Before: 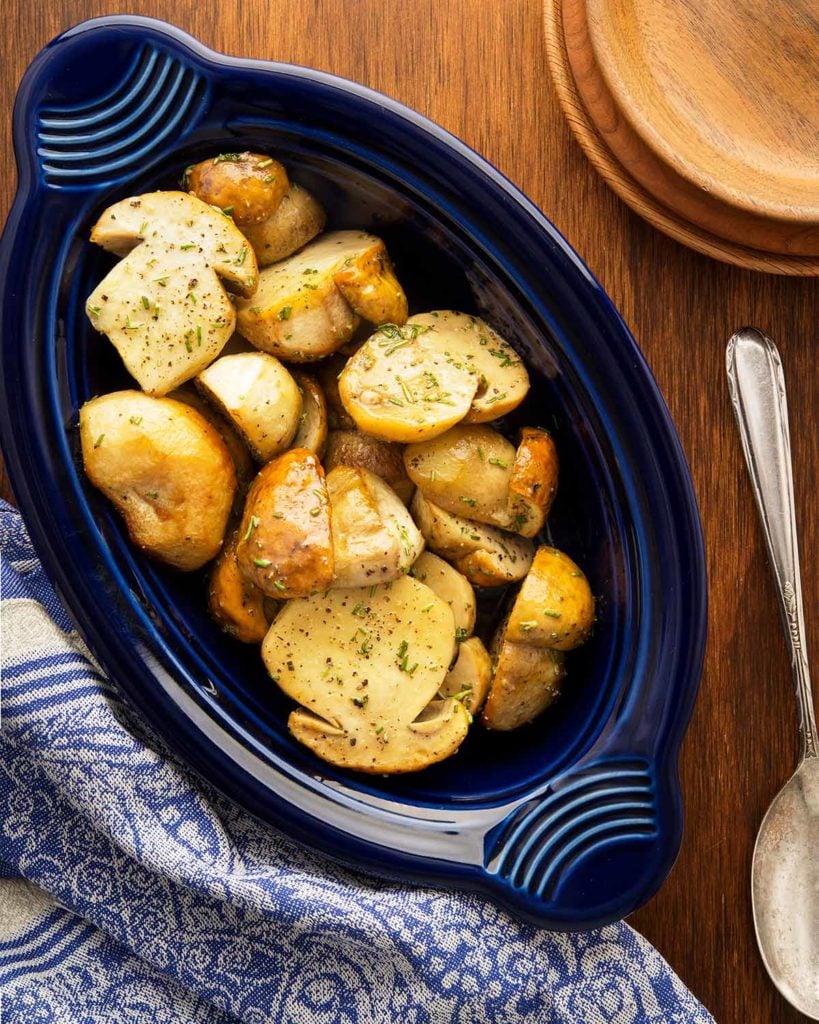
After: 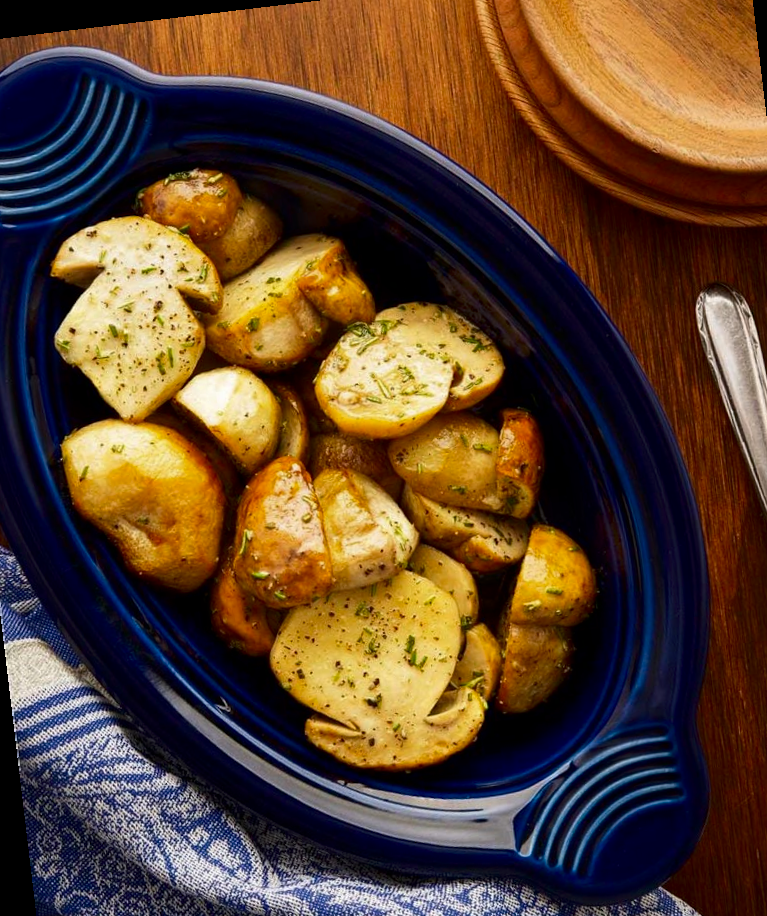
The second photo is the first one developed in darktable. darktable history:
rotate and perspective: rotation -6.83°, automatic cropping off
crop and rotate: left 7.196%, top 4.574%, right 10.605%, bottom 13.178%
contrast brightness saturation: brightness -0.2, saturation 0.08
